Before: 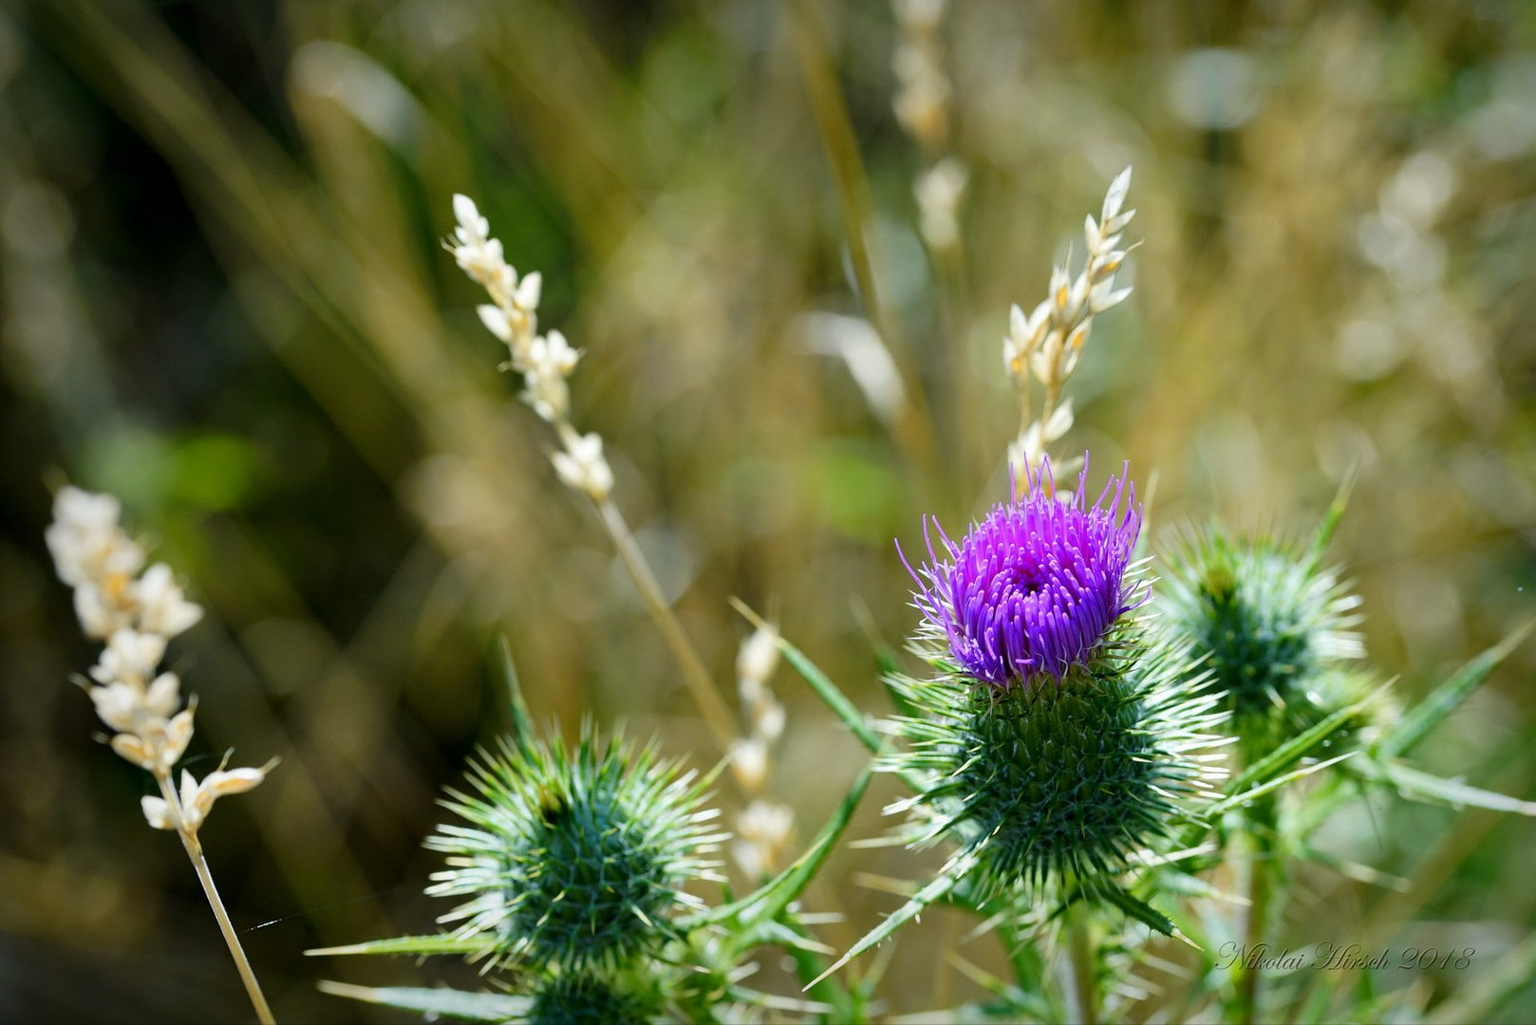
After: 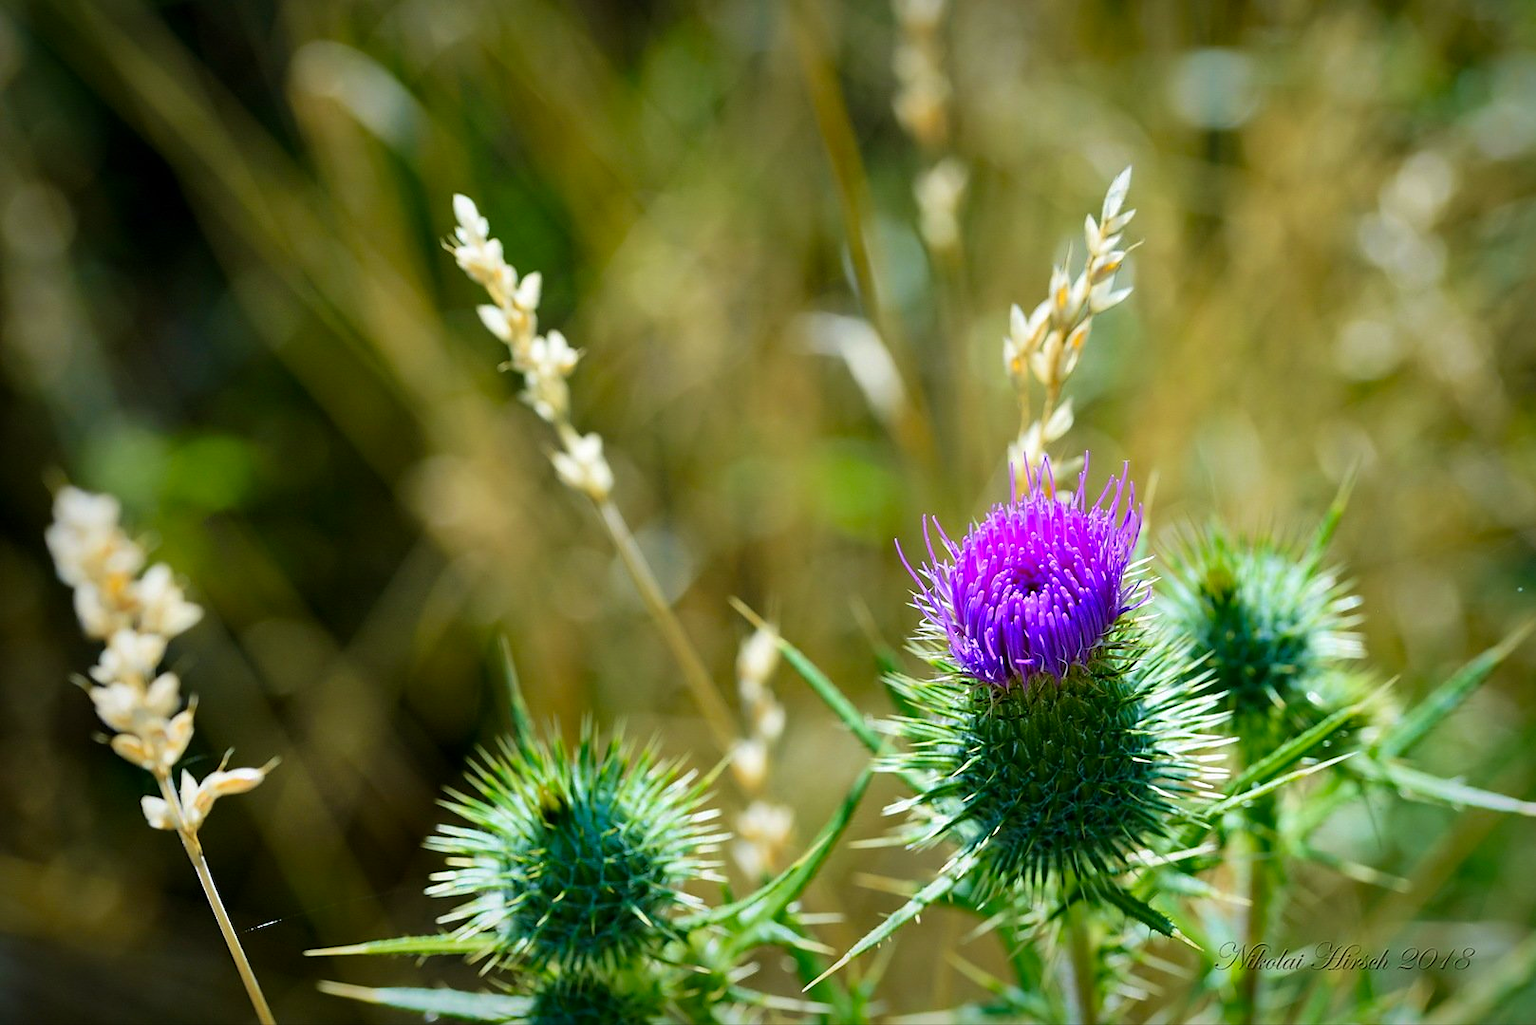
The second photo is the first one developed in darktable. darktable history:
contrast brightness saturation: saturation 0.185
sharpen: radius 1.489, amount 0.406, threshold 1.366
velvia: on, module defaults
